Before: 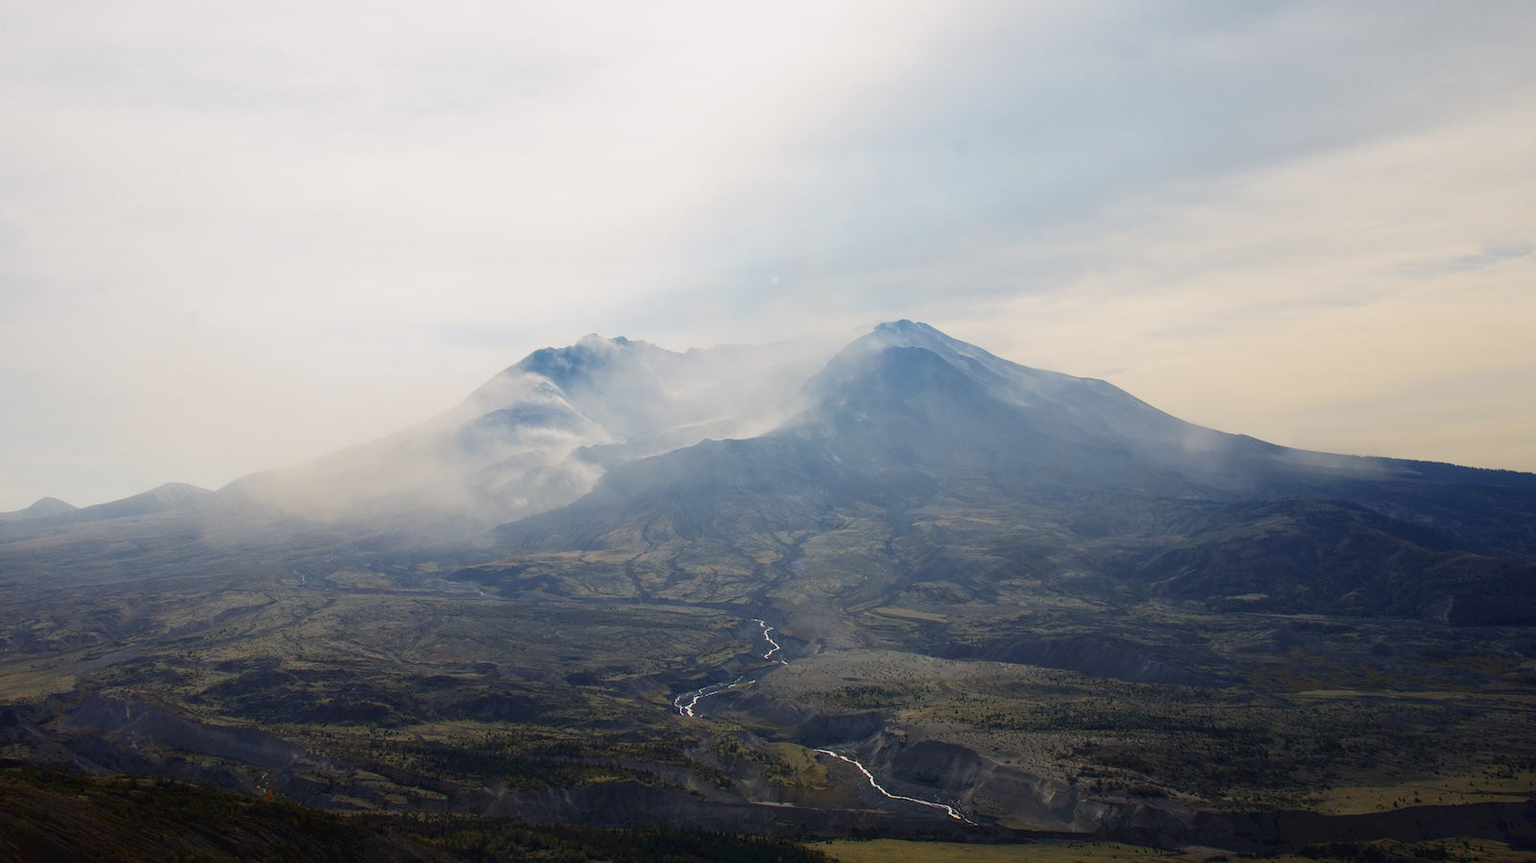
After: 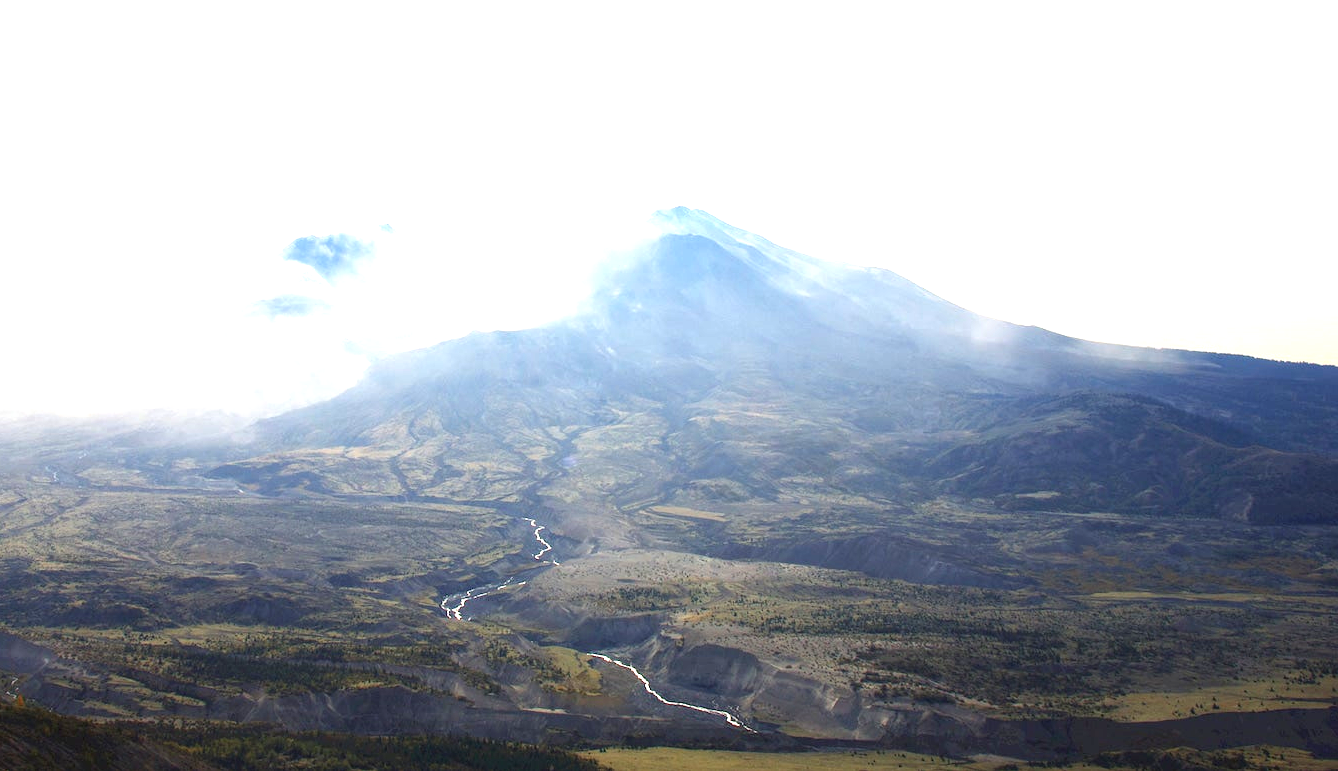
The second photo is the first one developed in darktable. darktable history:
exposure: black level correction 0, exposure 1.539 EV, compensate highlight preservation false
crop: left 16.35%, top 14.149%
